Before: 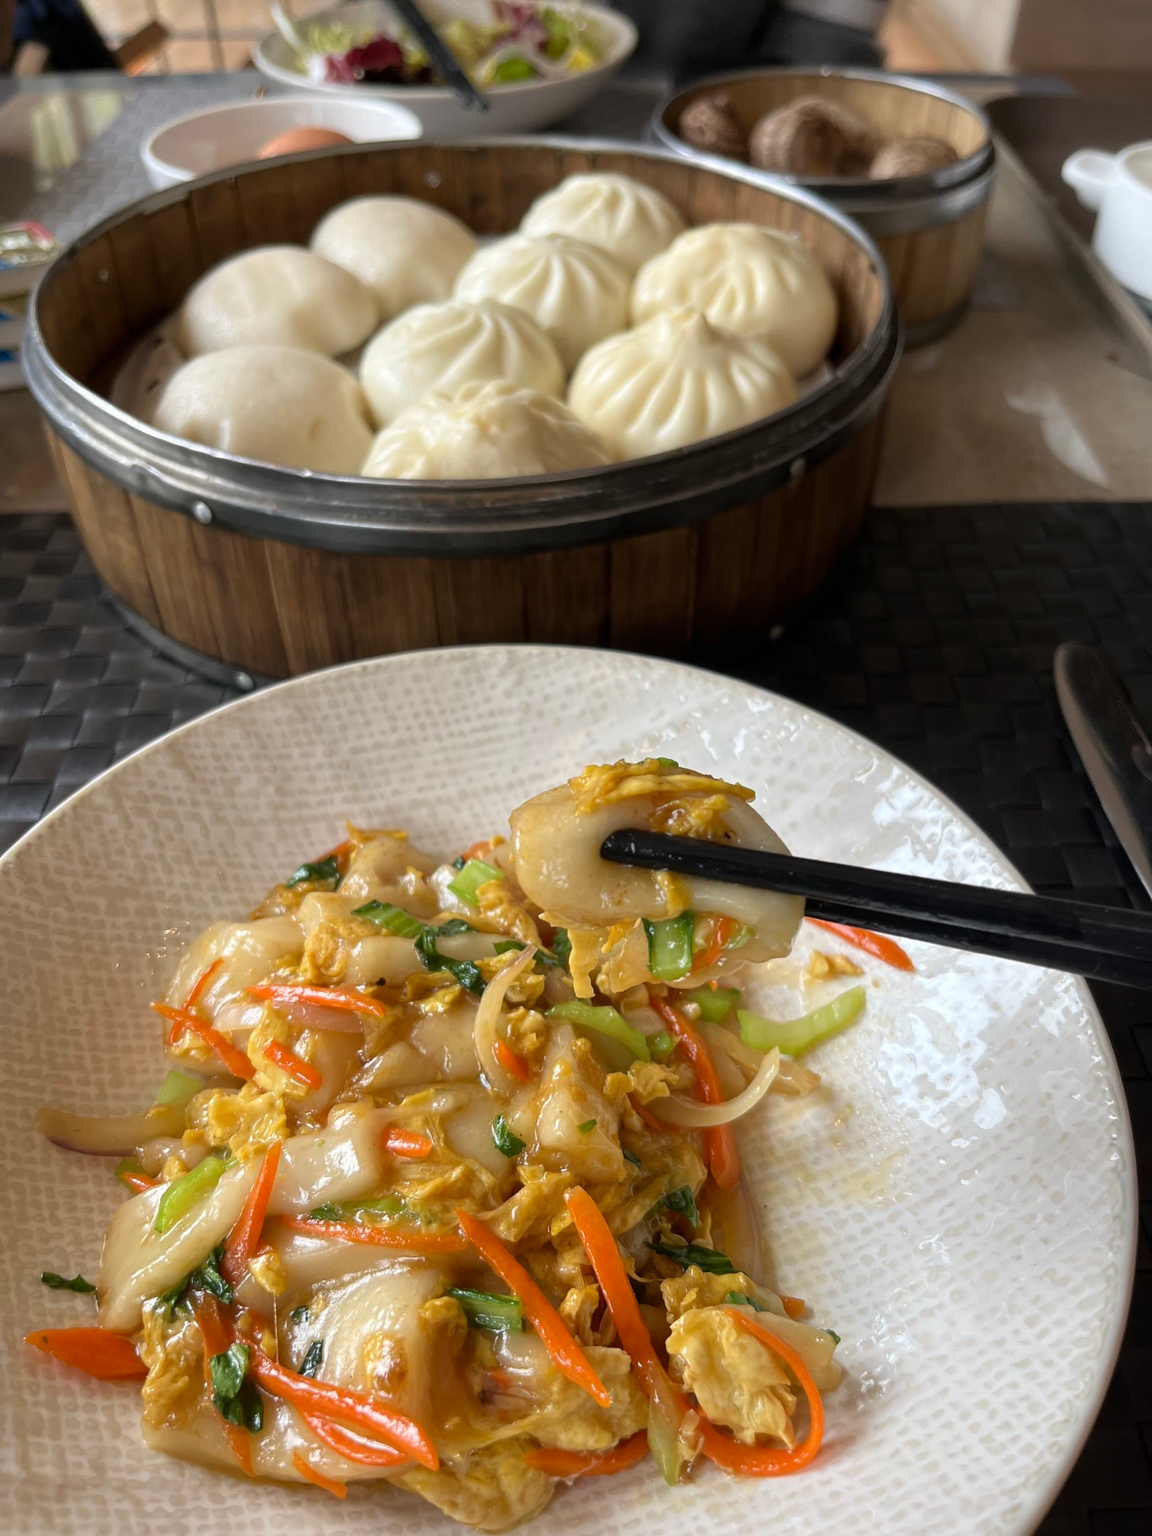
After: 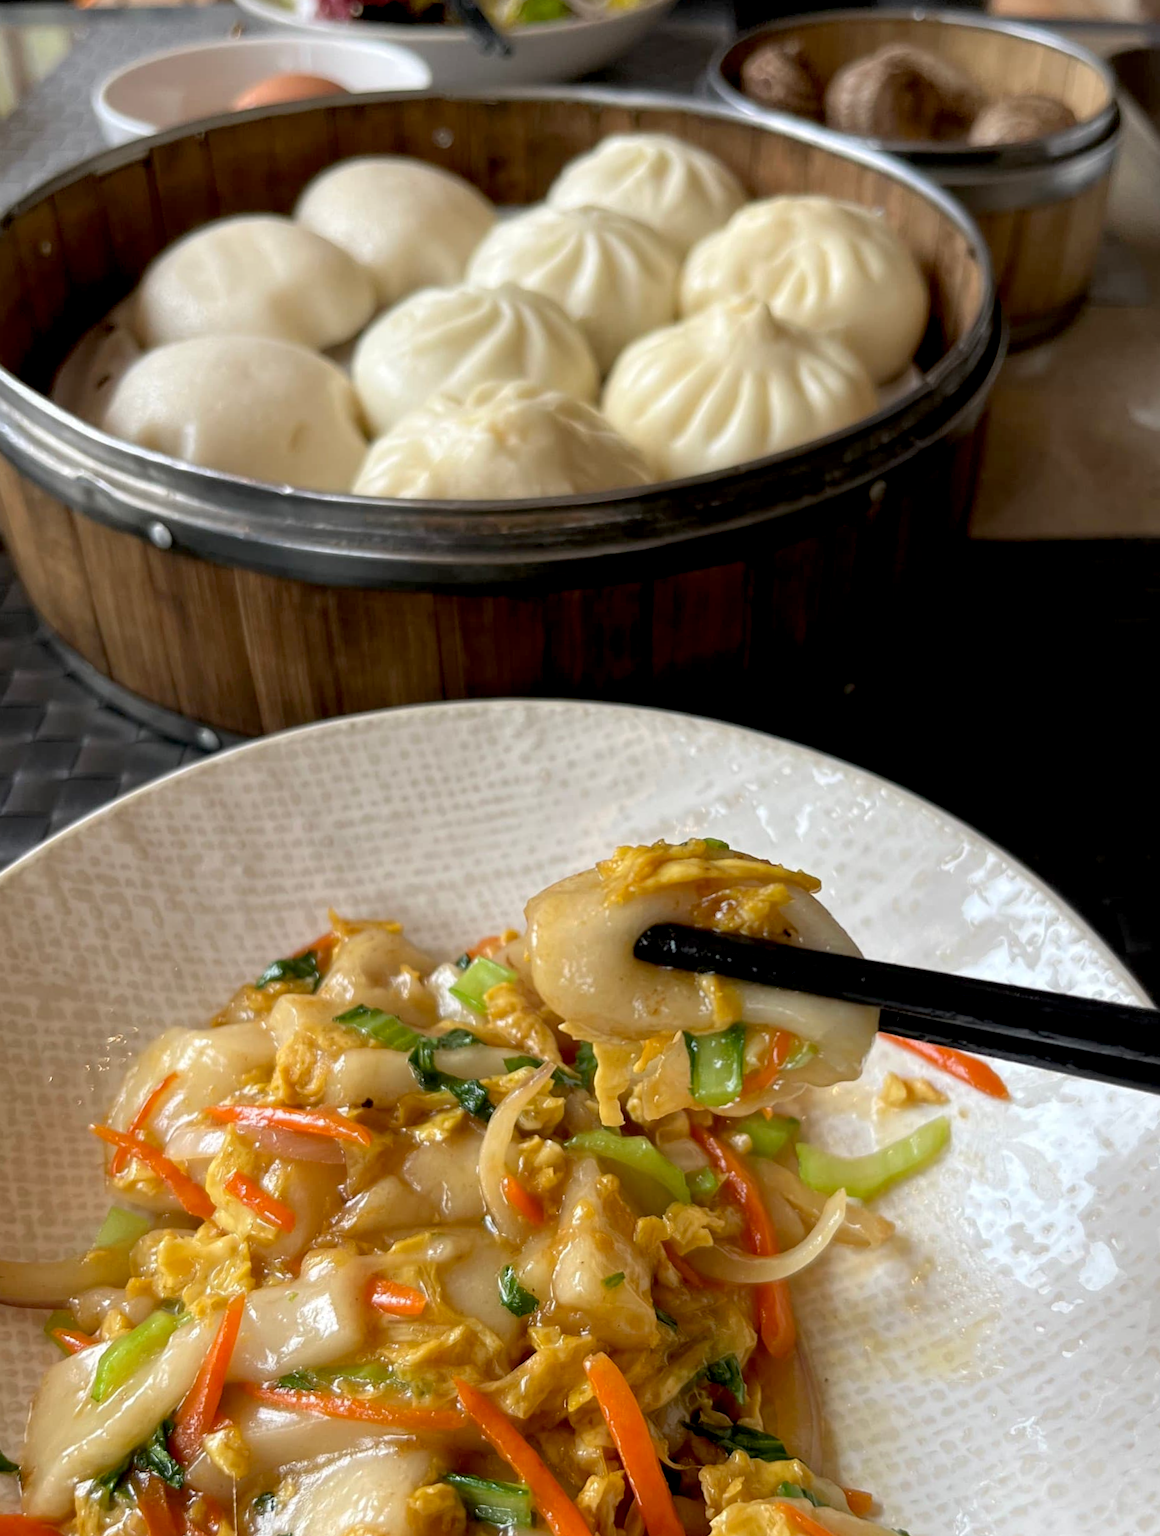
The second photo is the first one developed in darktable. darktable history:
crop and rotate: left 7.196%, top 4.574%, right 10.605%, bottom 13.178%
rotate and perspective: rotation 0.8°, automatic cropping off
exposure: black level correction 0.01, exposure 0.014 EV, compensate highlight preservation false
